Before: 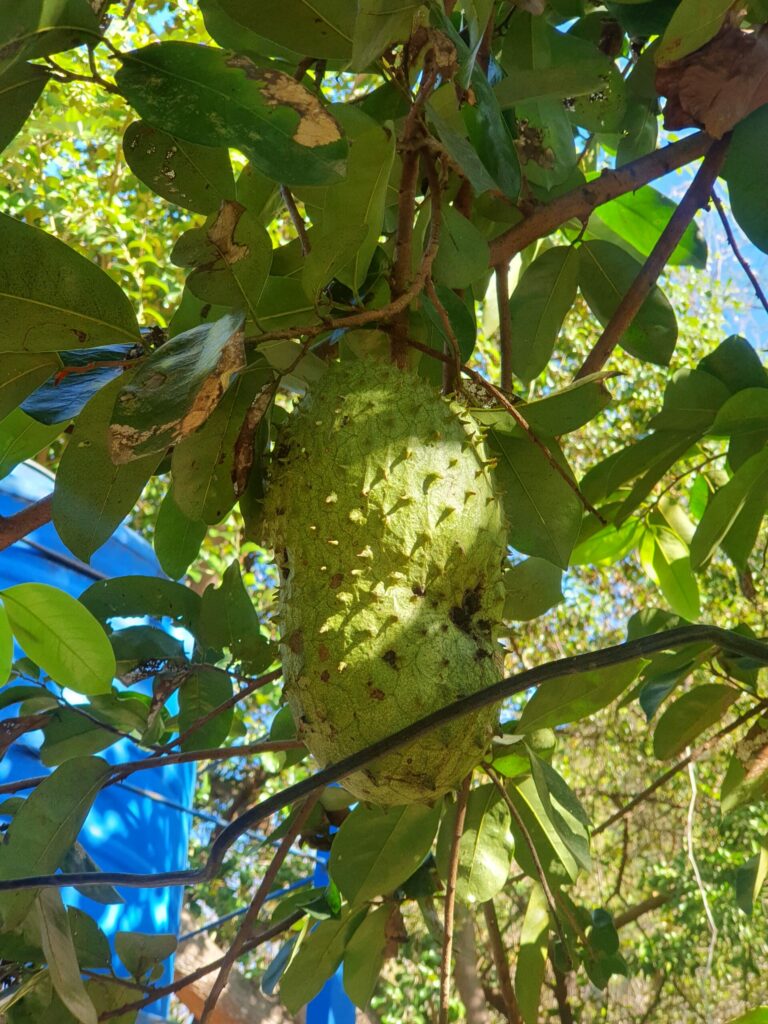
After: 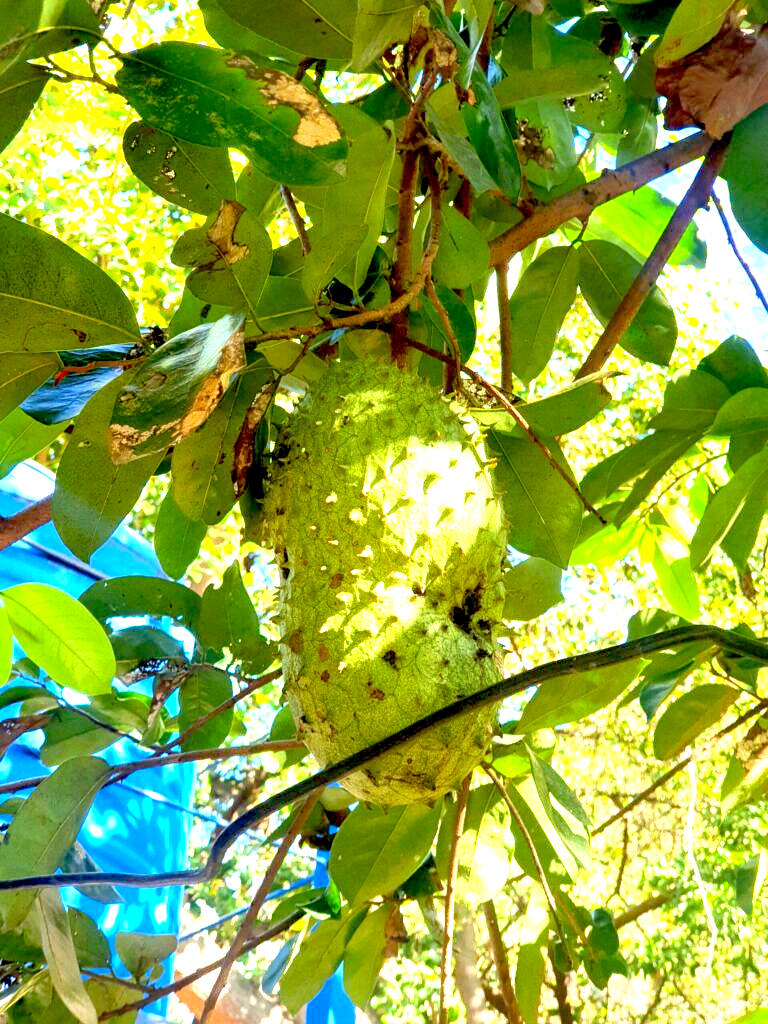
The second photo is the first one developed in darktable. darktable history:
white balance: red 0.988, blue 1.017
exposure: black level correction 0.016, exposure 1.774 EV, compensate highlight preservation false
